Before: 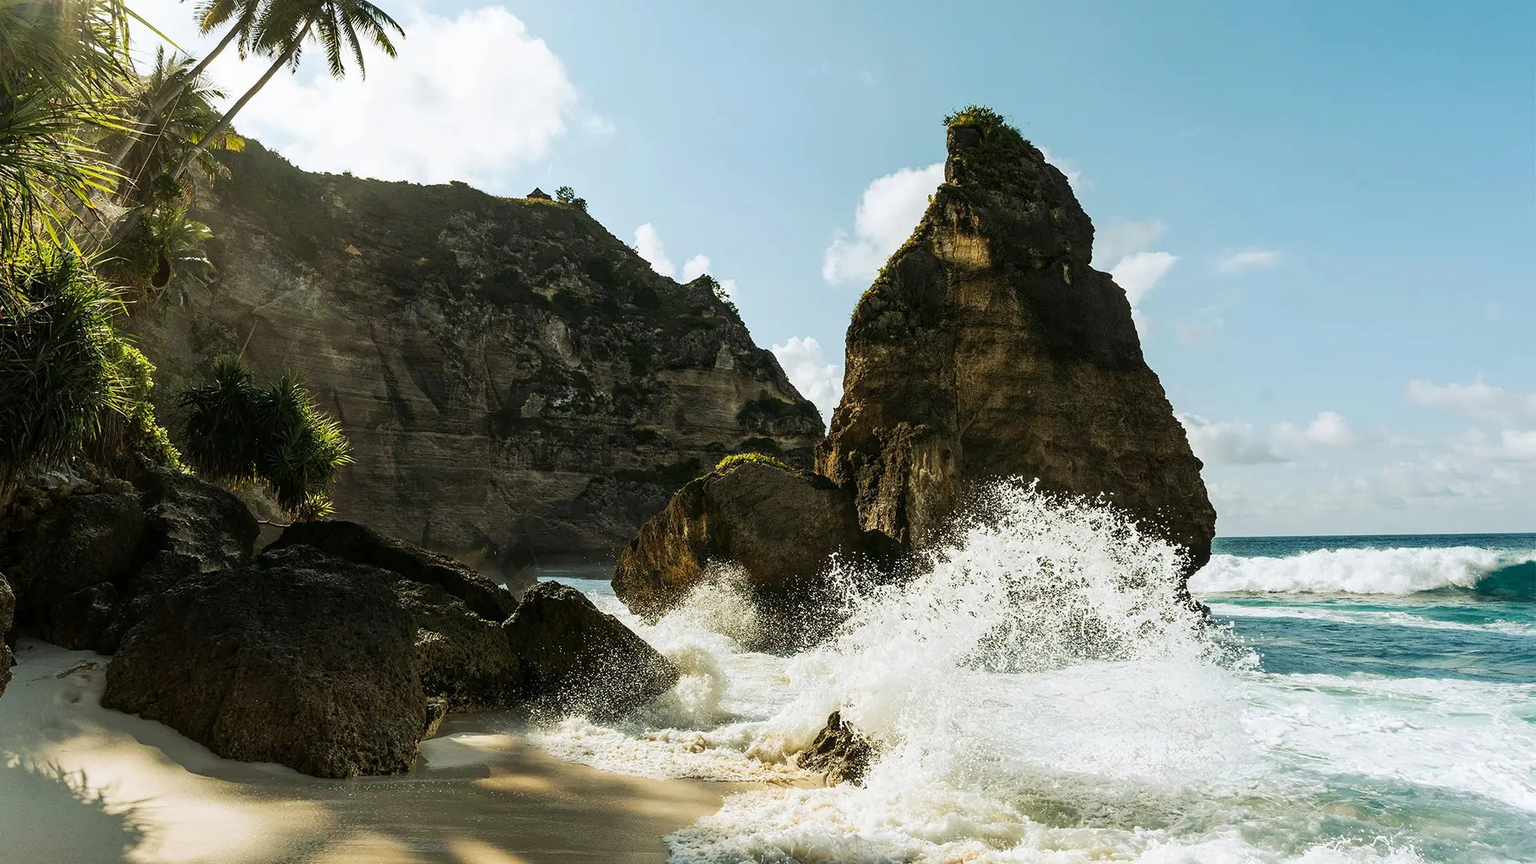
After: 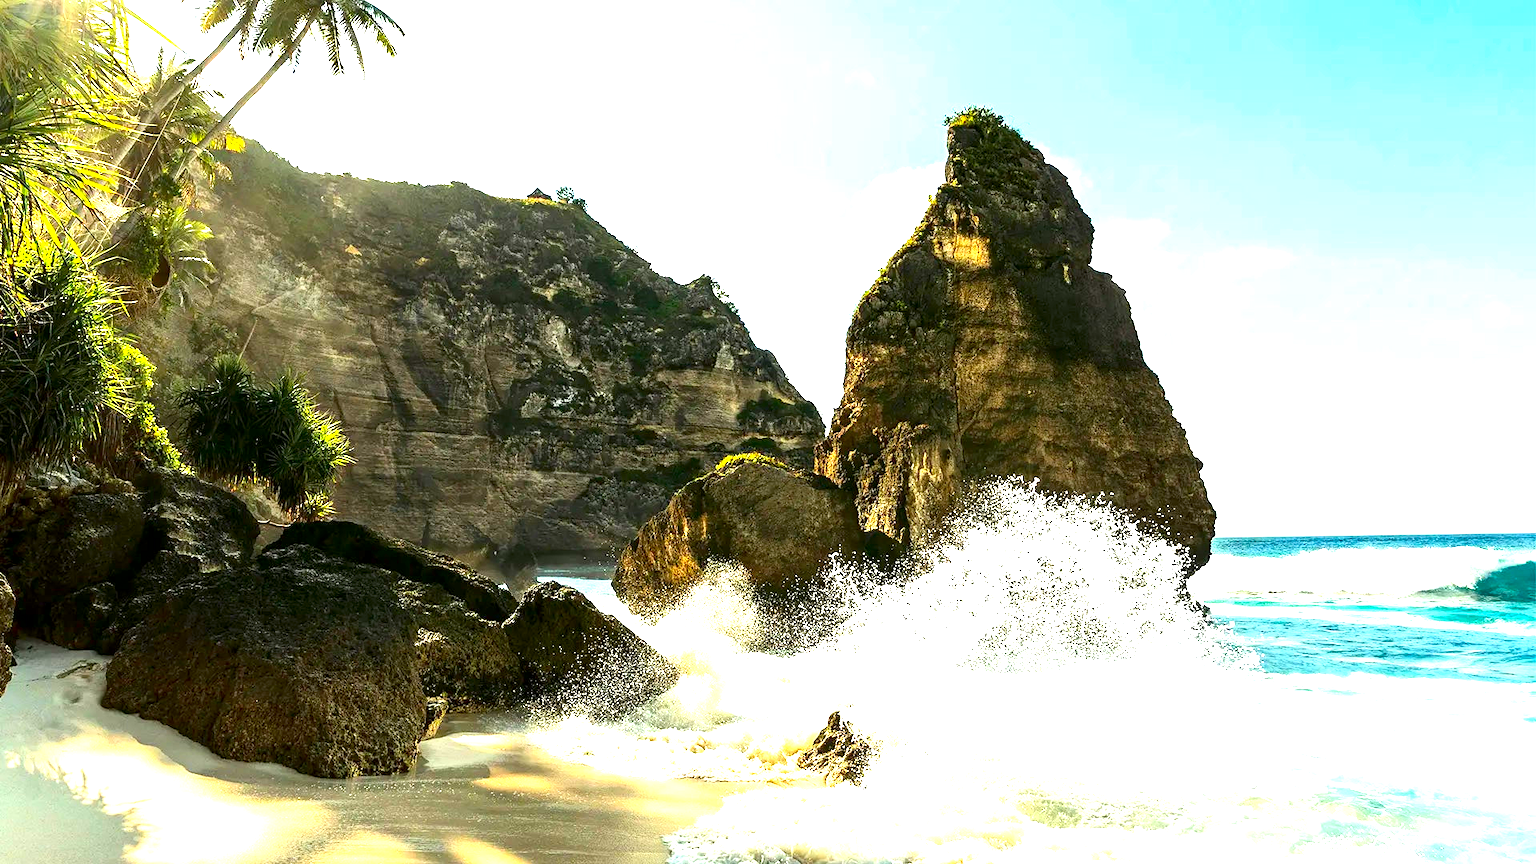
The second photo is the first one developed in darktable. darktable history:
contrast brightness saturation: contrast 0.159, saturation 0.324
exposure: black level correction 0.001, exposure 1.862 EV, compensate exposure bias true, compensate highlight preservation false
